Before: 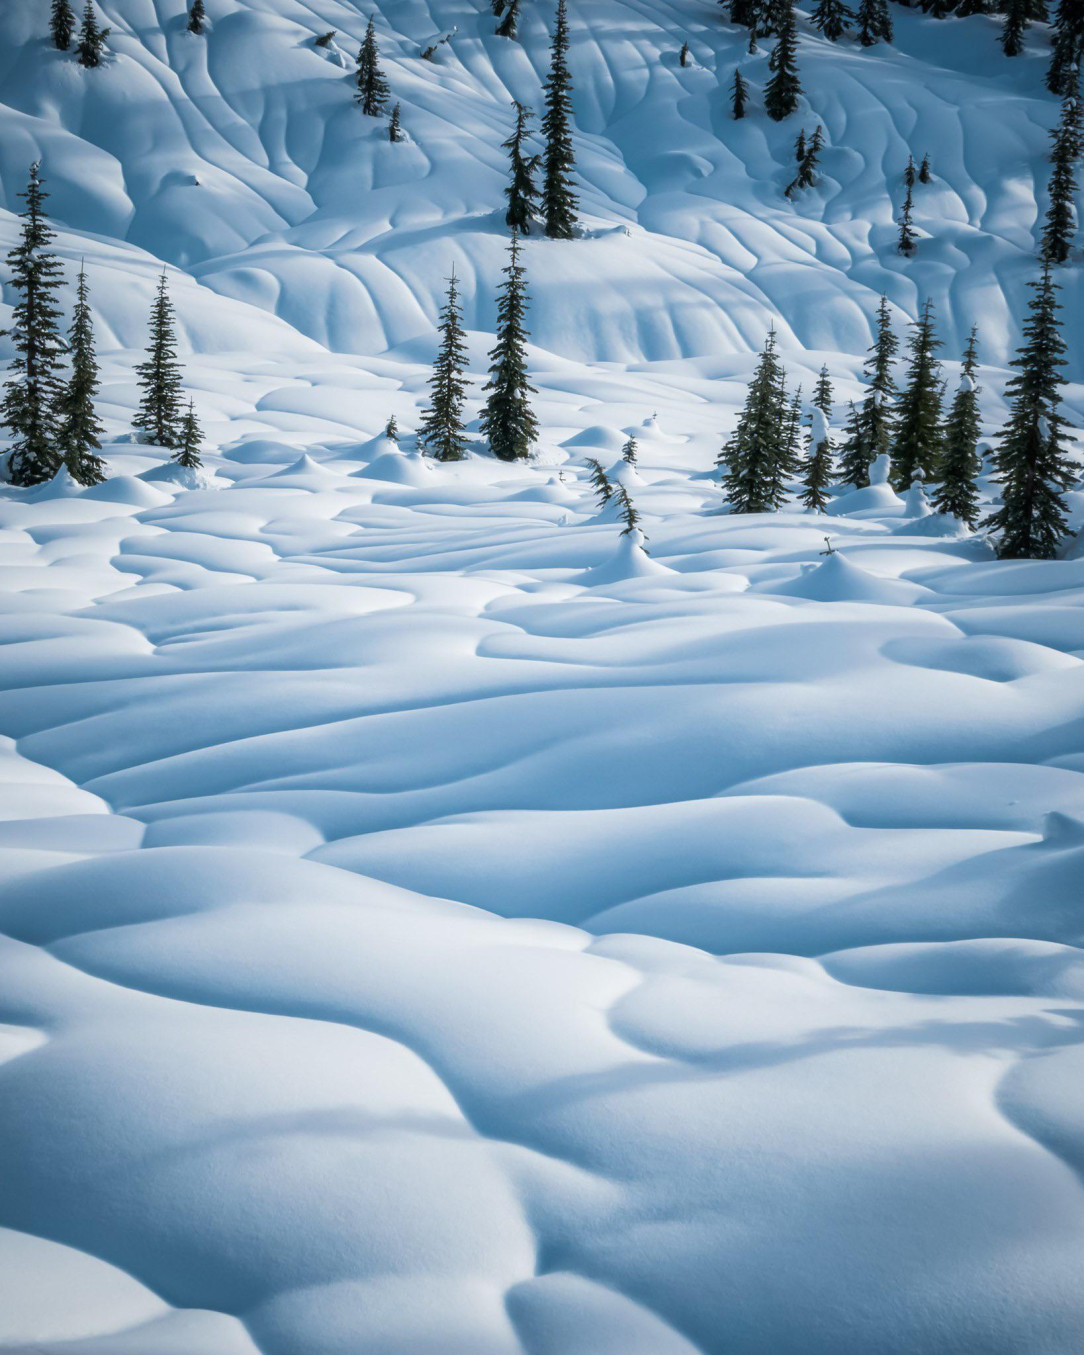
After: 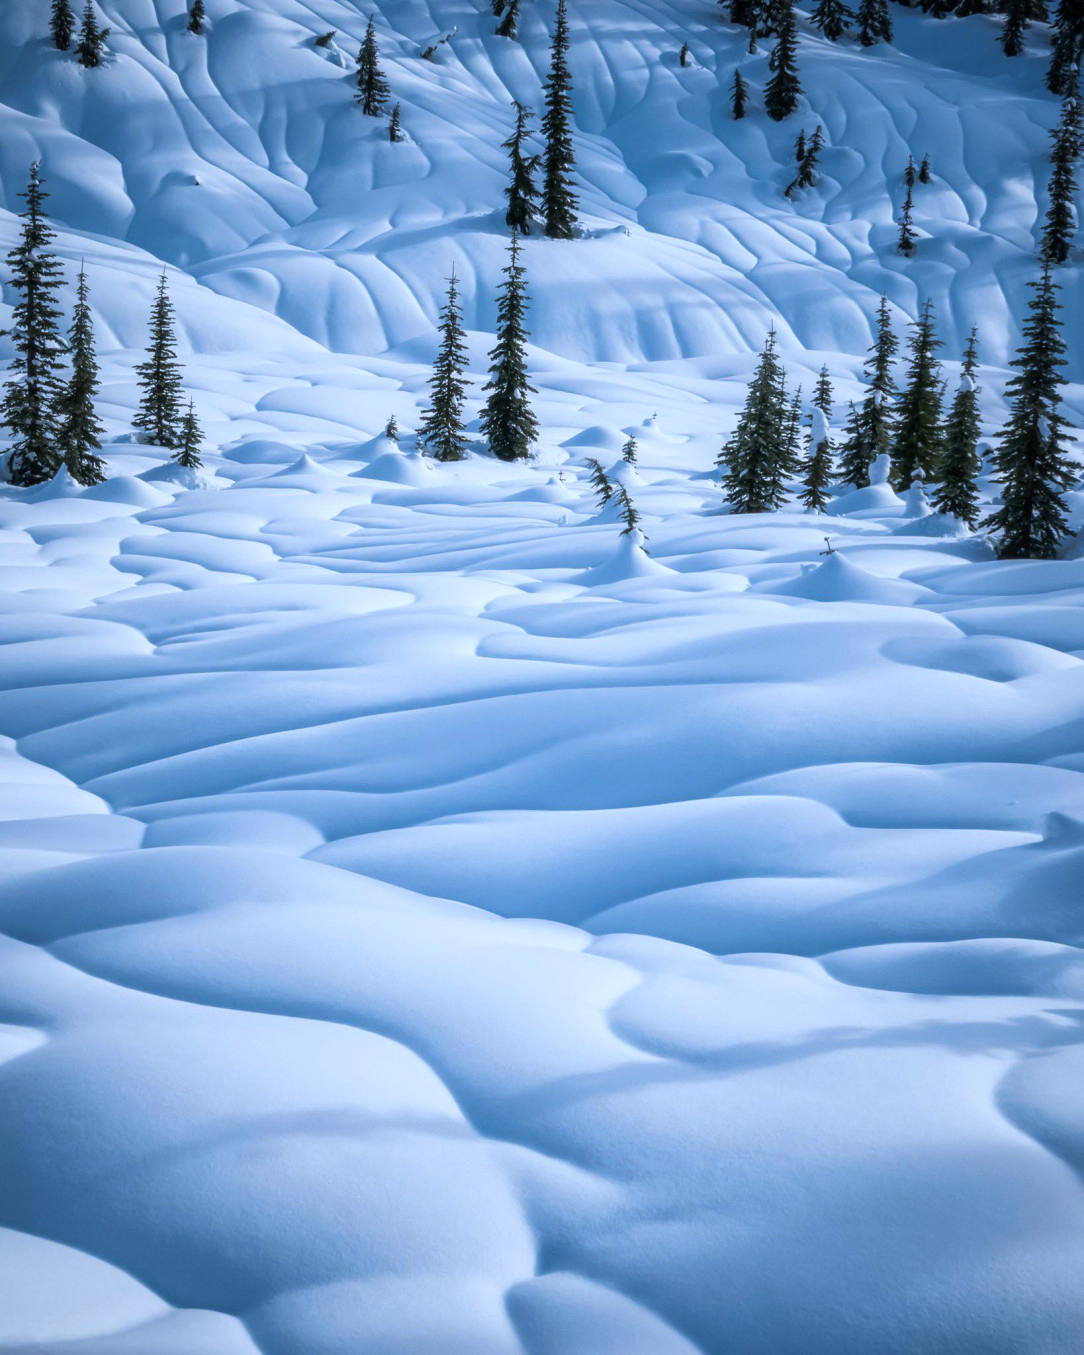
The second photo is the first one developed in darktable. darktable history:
tone equalizer: on, module defaults
white balance: red 0.926, green 1.003, blue 1.133
